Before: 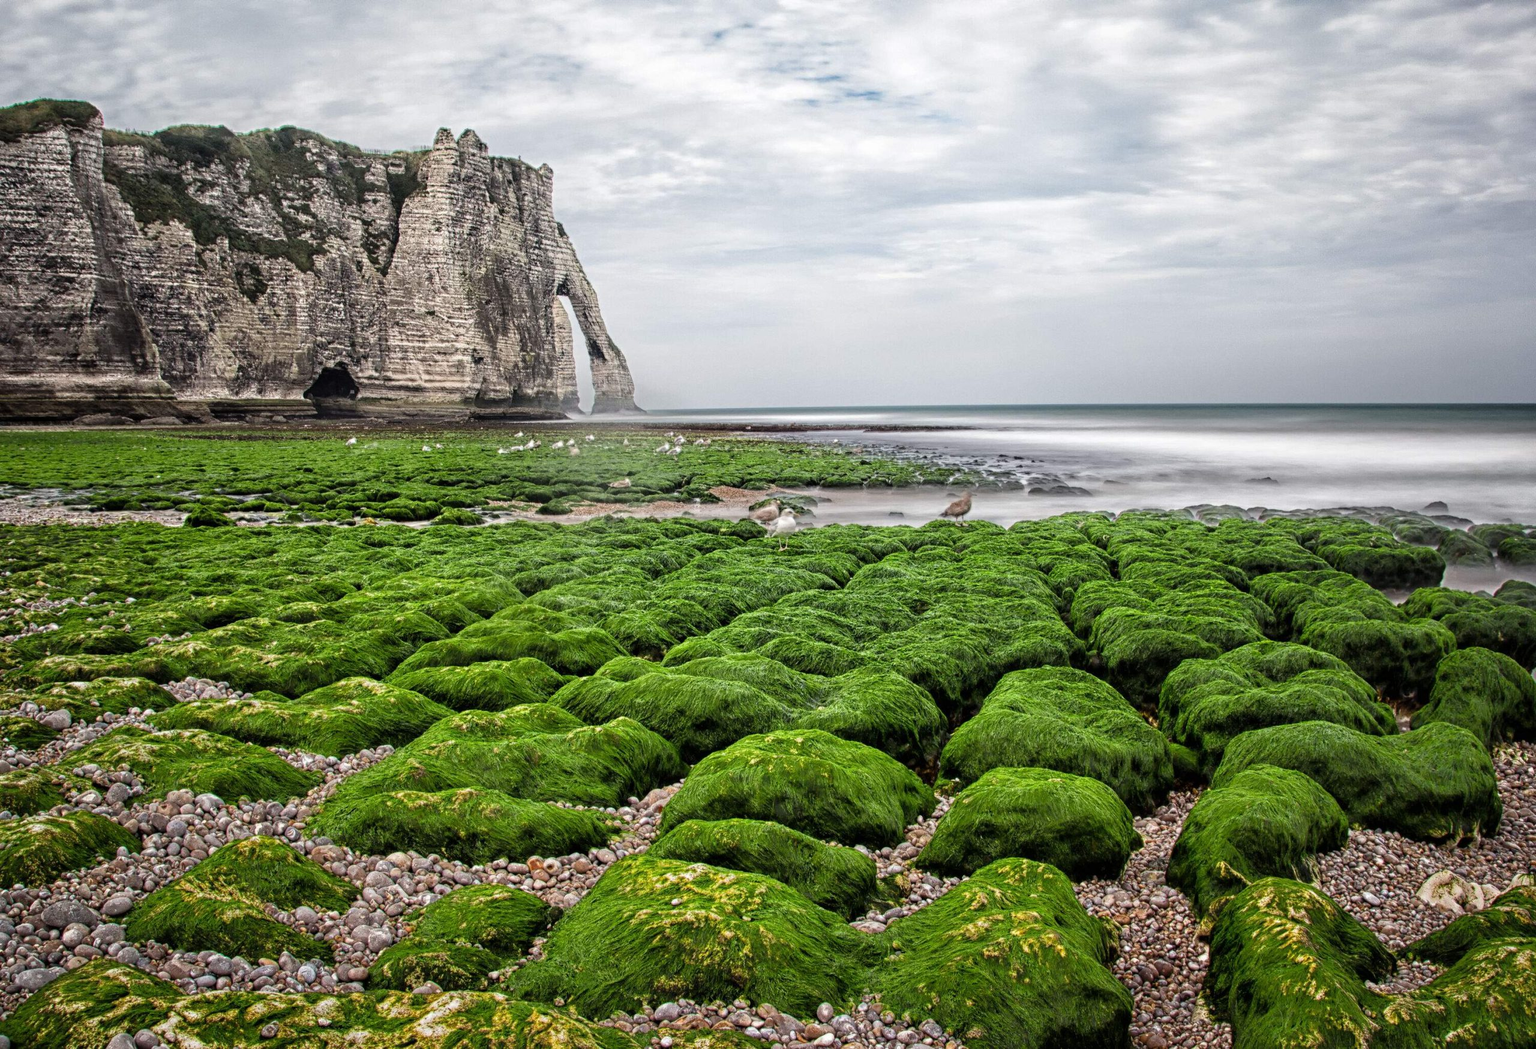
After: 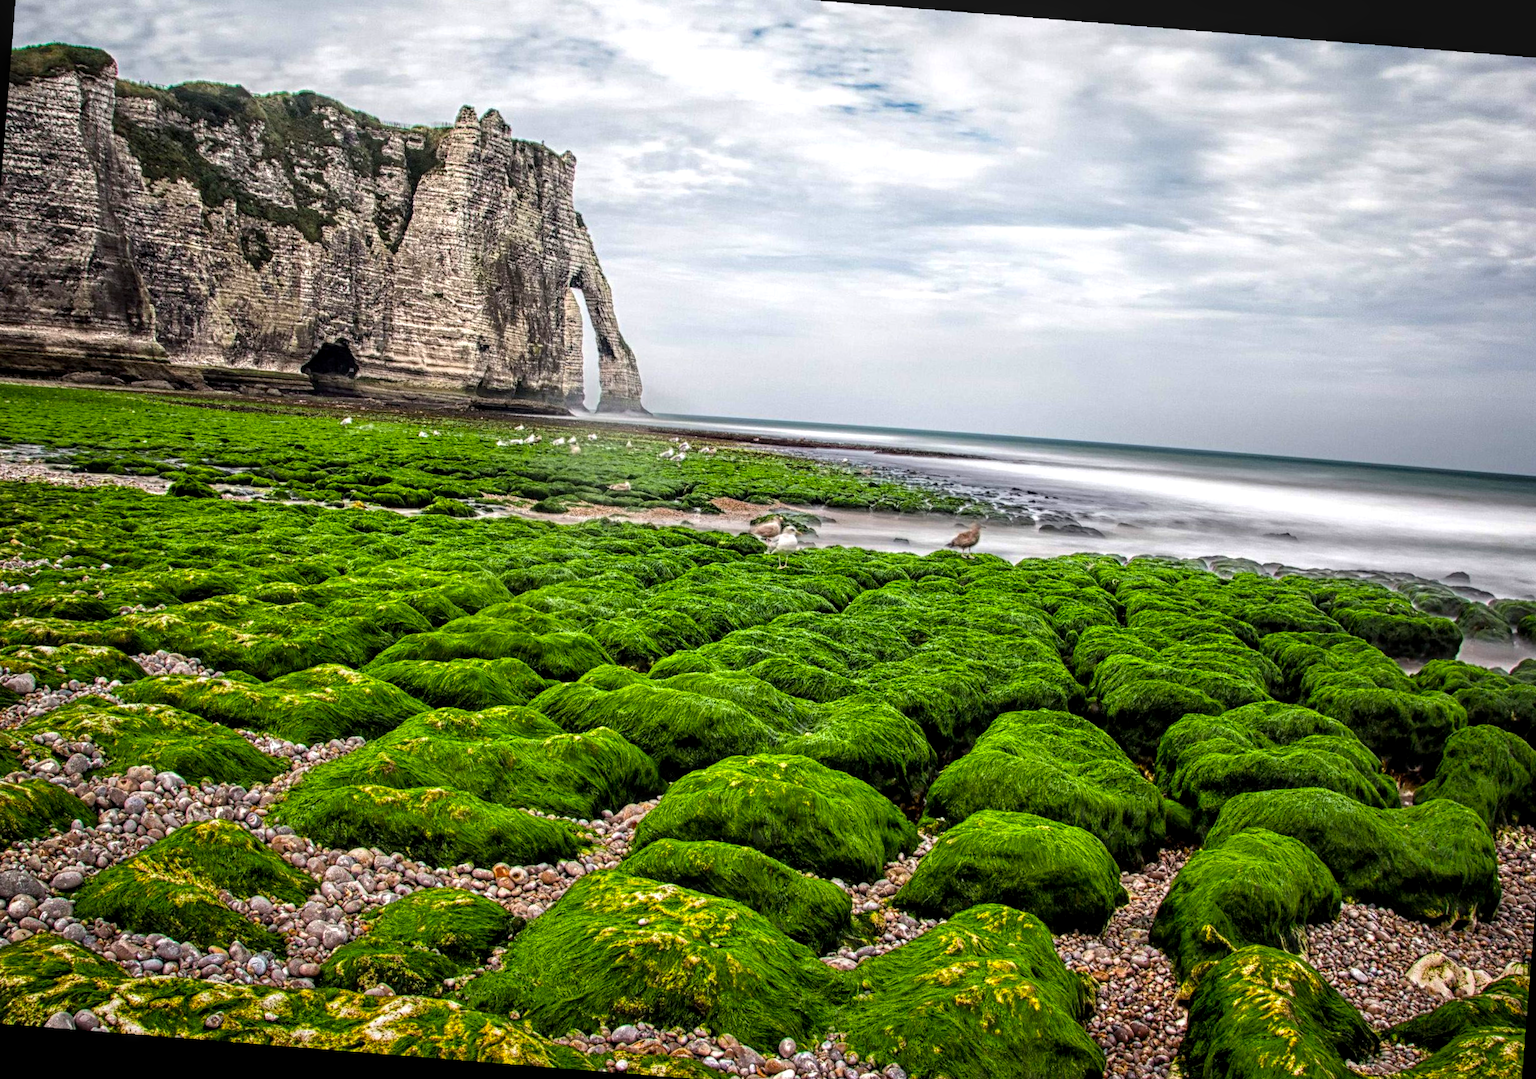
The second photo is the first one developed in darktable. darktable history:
crop and rotate: angle -2.38°
color balance rgb: perceptual saturation grading › global saturation 20%, global vibrance 20%
color balance: contrast 10%
local contrast: on, module defaults
rotate and perspective: rotation 2.17°, automatic cropping off
